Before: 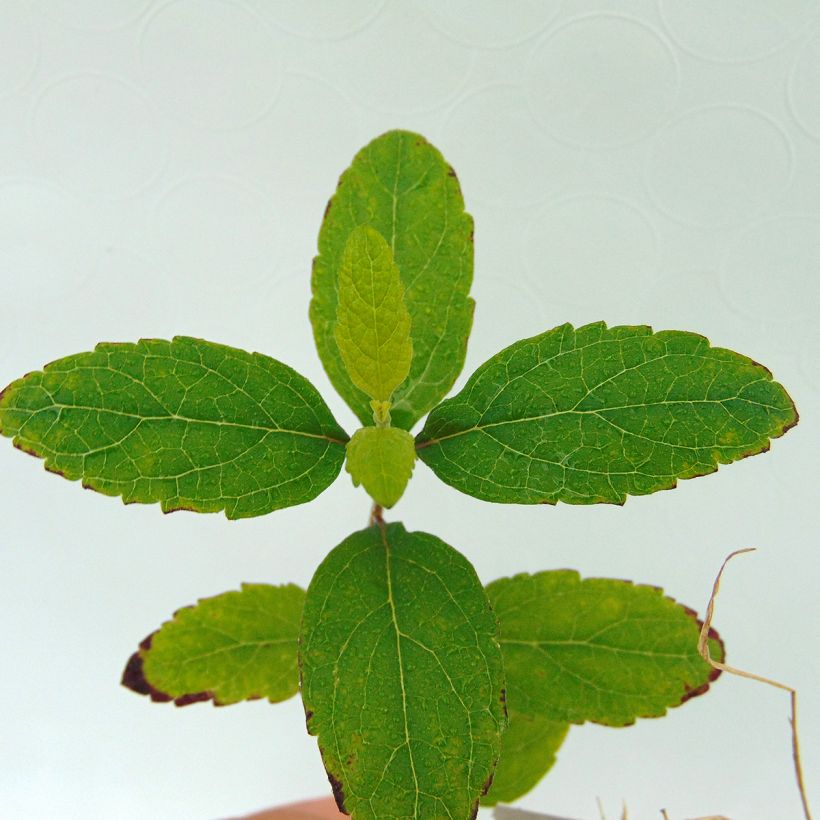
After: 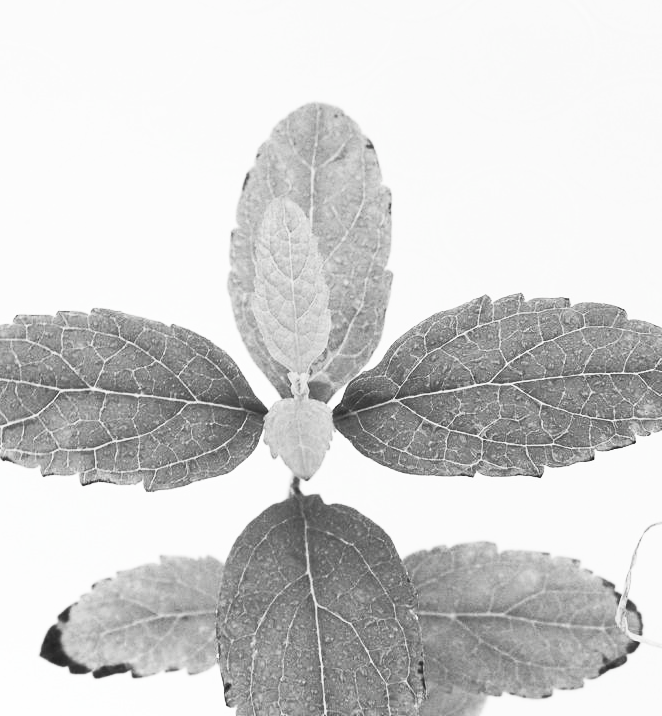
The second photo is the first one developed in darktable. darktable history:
crop: left 10.013%, top 3.466%, right 9.206%, bottom 9.17%
contrast brightness saturation: contrast 0.535, brightness 0.456, saturation -0.993
contrast equalizer: octaves 7, y [[0.5 ×6], [0.5 ×6], [0.5, 0.5, 0.501, 0.545, 0.707, 0.863], [0 ×6], [0 ×6]], mix 0.168
